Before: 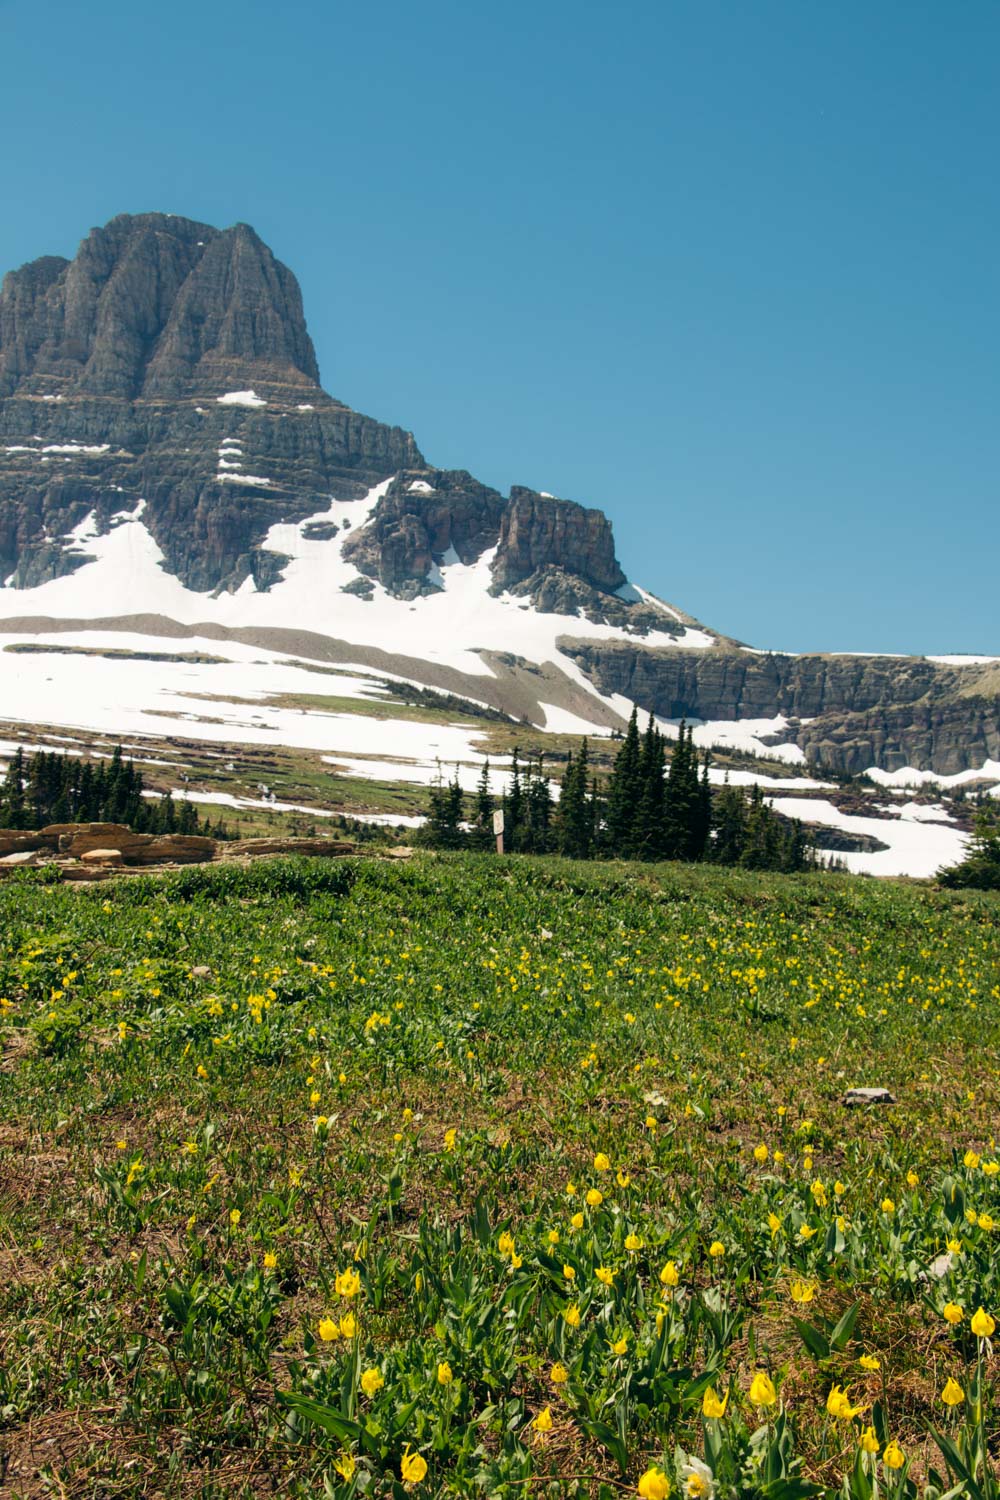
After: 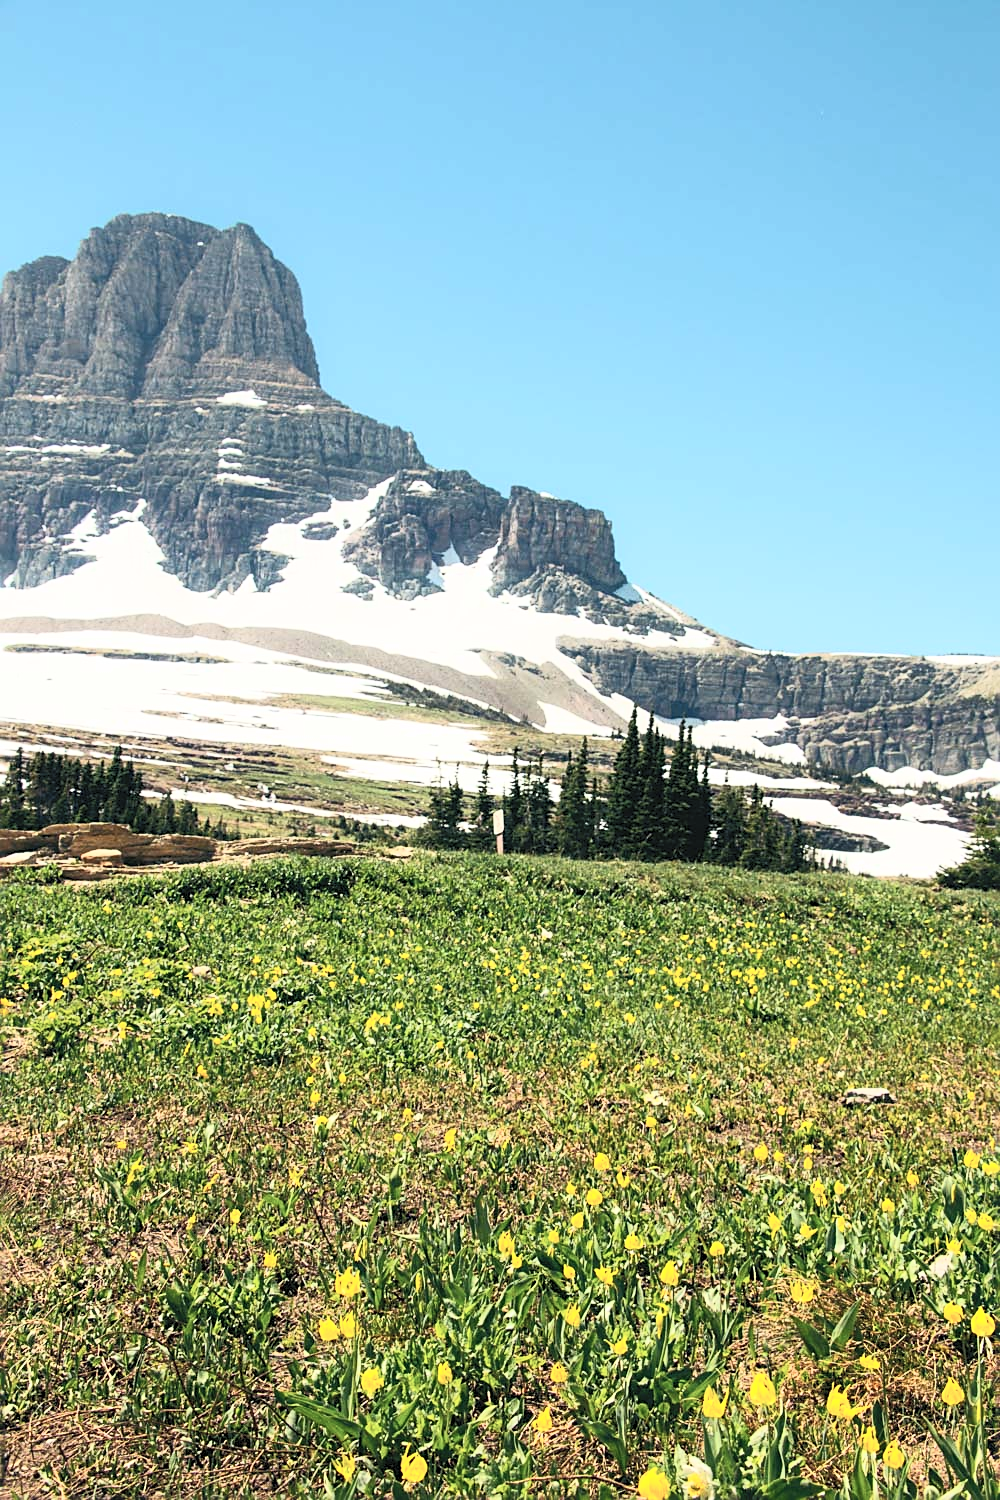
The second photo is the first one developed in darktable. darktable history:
sharpen: on, module defaults
contrast brightness saturation: contrast 0.39, brightness 0.53
